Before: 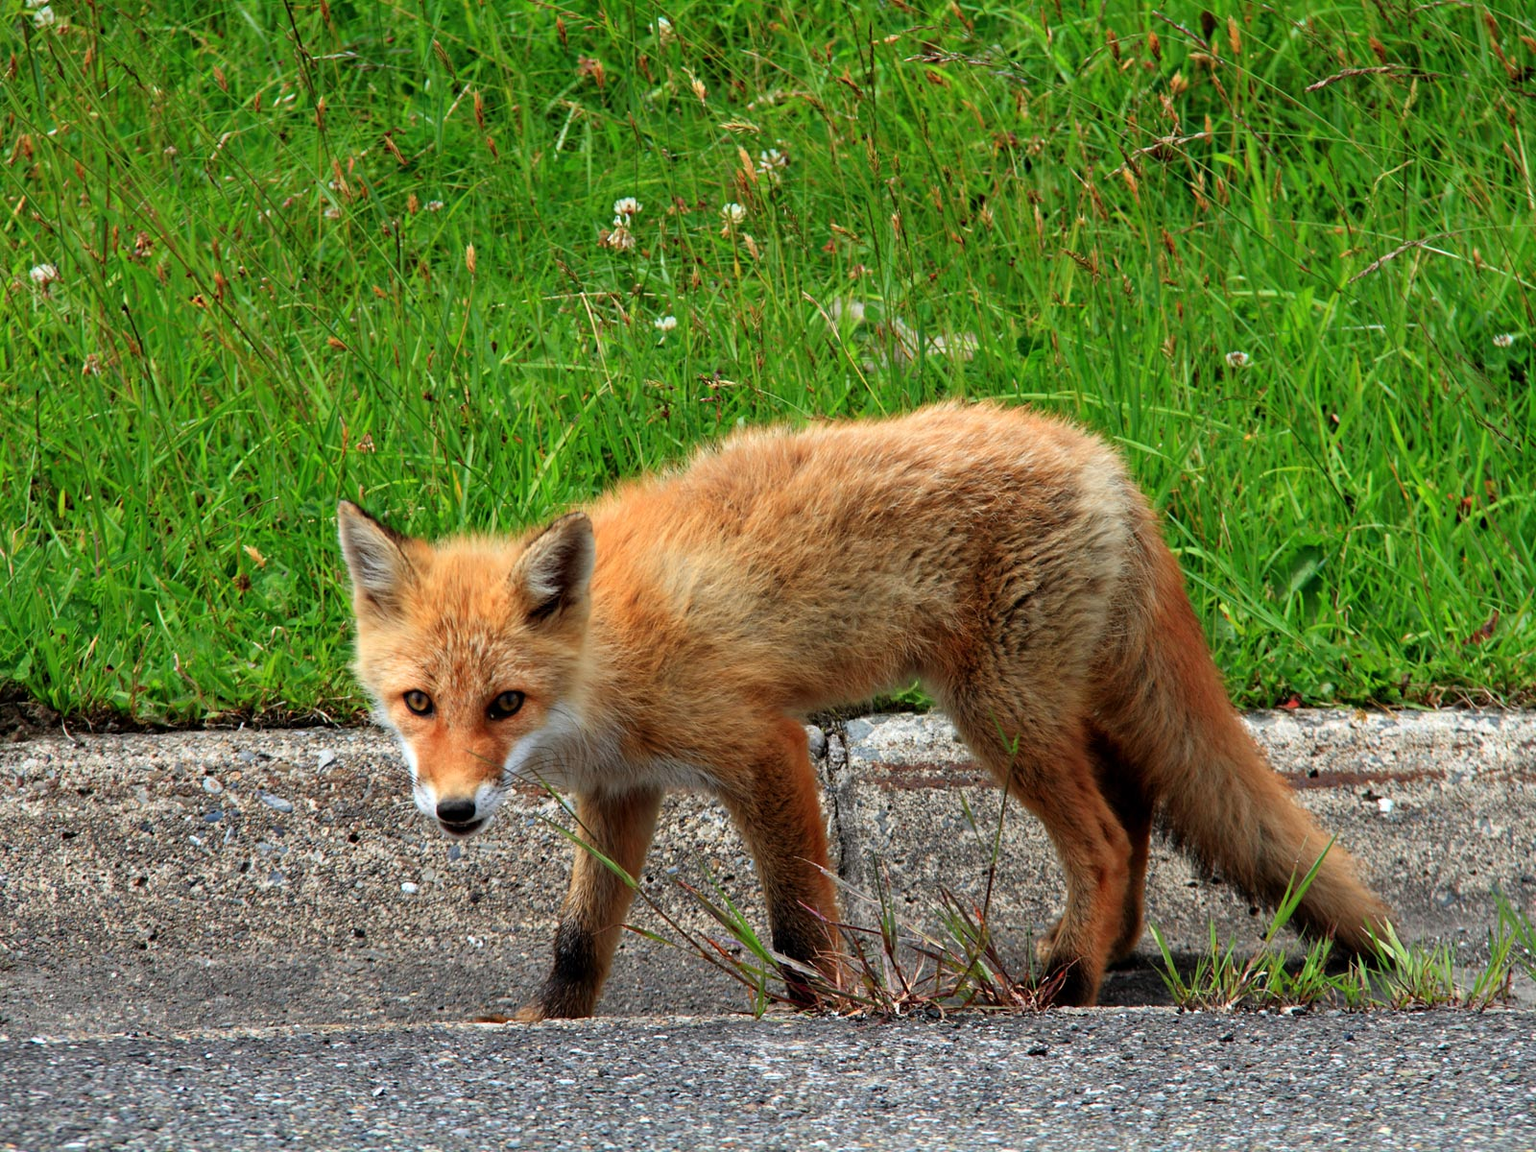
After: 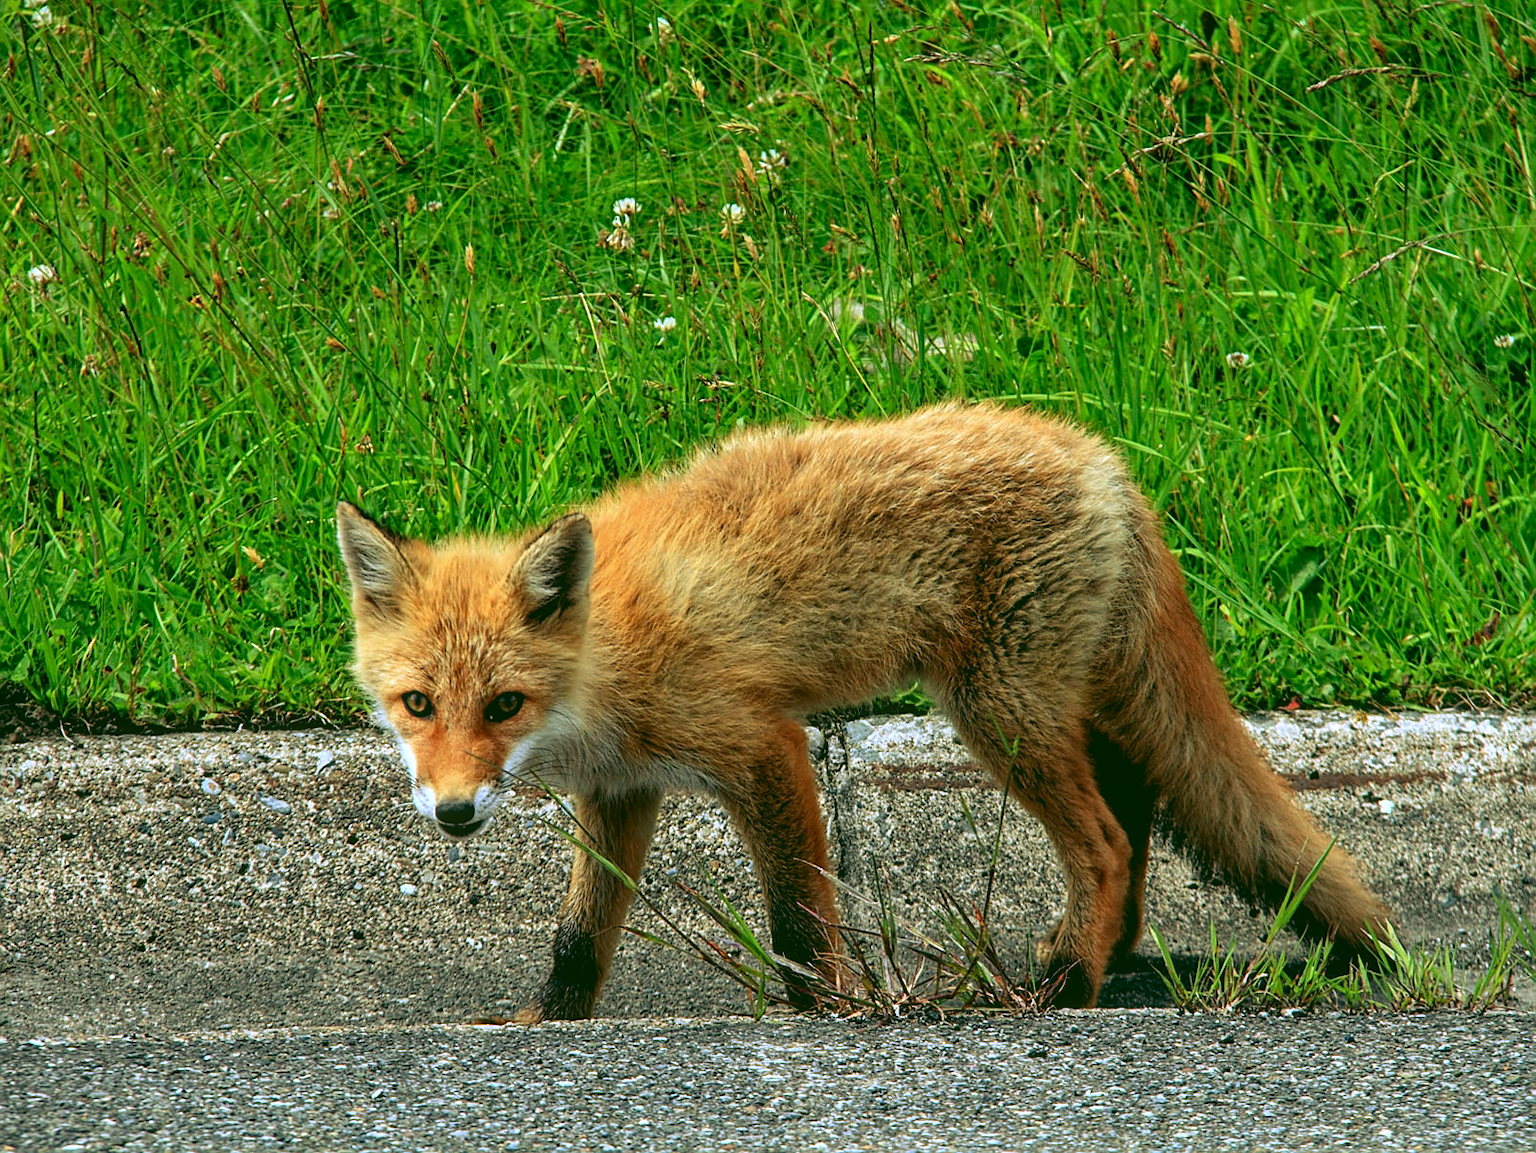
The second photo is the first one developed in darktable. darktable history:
bloom: size 3%, threshold 100%, strength 0%
rgb curve: curves: ch0 [(0.123, 0.061) (0.995, 0.887)]; ch1 [(0.06, 0.116) (1, 0.906)]; ch2 [(0, 0) (0.824, 0.69) (1, 1)], mode RGB, independent channels, compensate middle gray true
crop and rotate: left 0.126%
exposure: exposure 0.3 EV, compensate highlight preservation false
shadows and highlights: low approximation 0.01, soften with gaussian
white balance: red 0.983, blue 1.036
local contrast: on, module defaults
sharpen: on, module defaults
